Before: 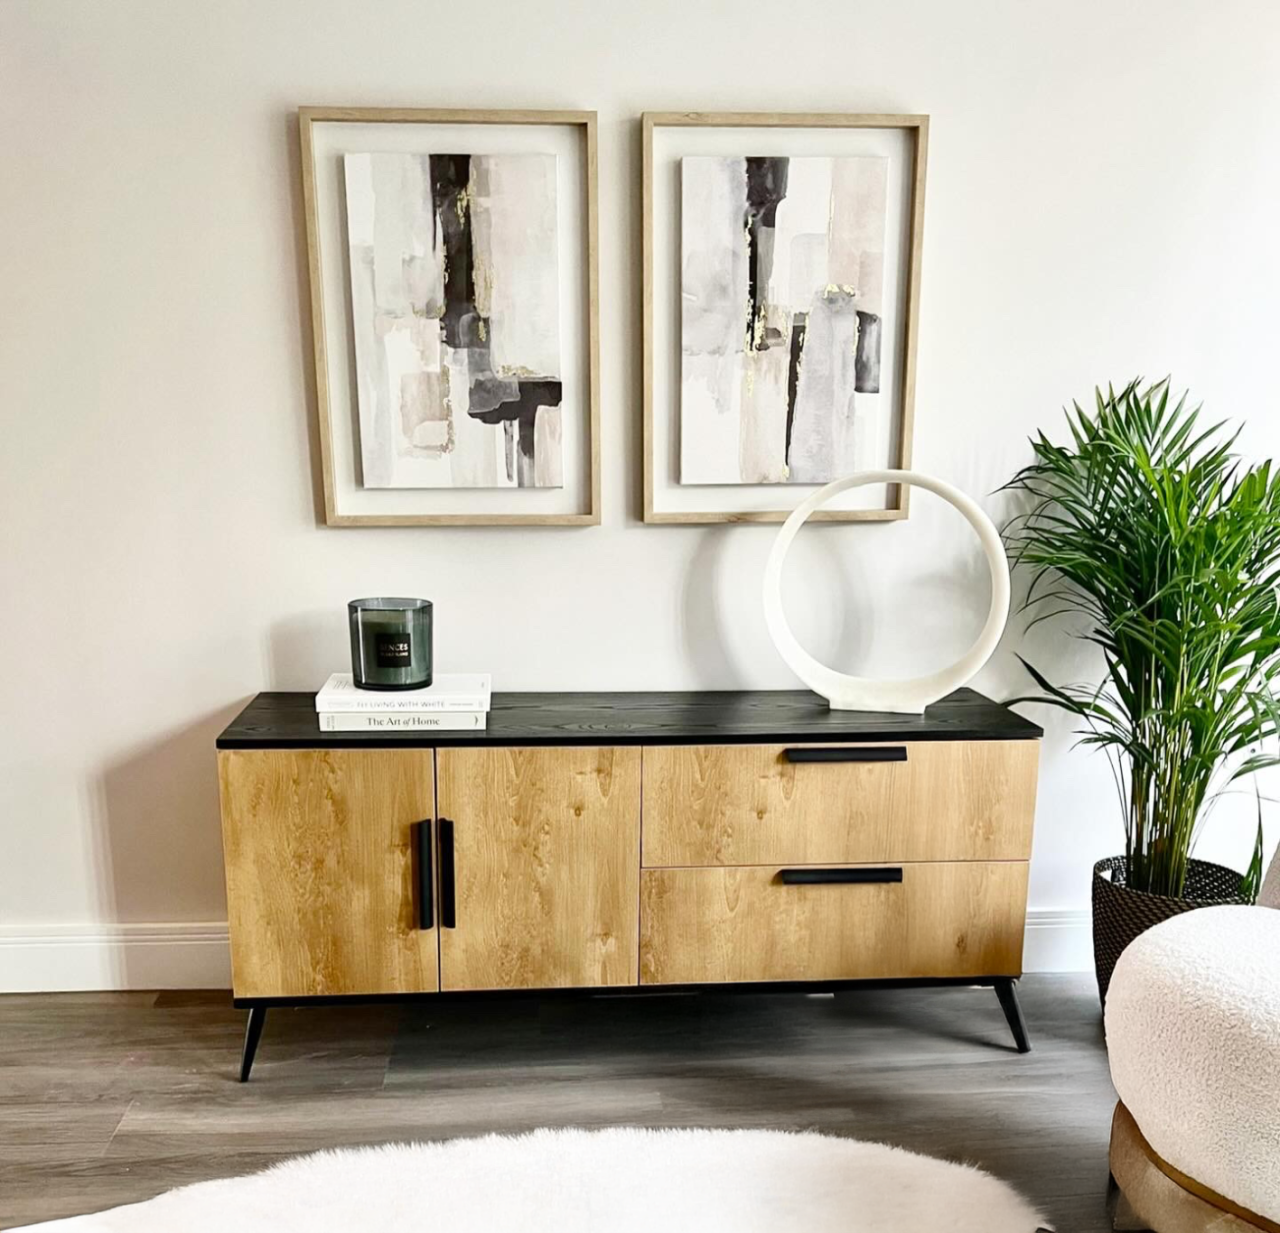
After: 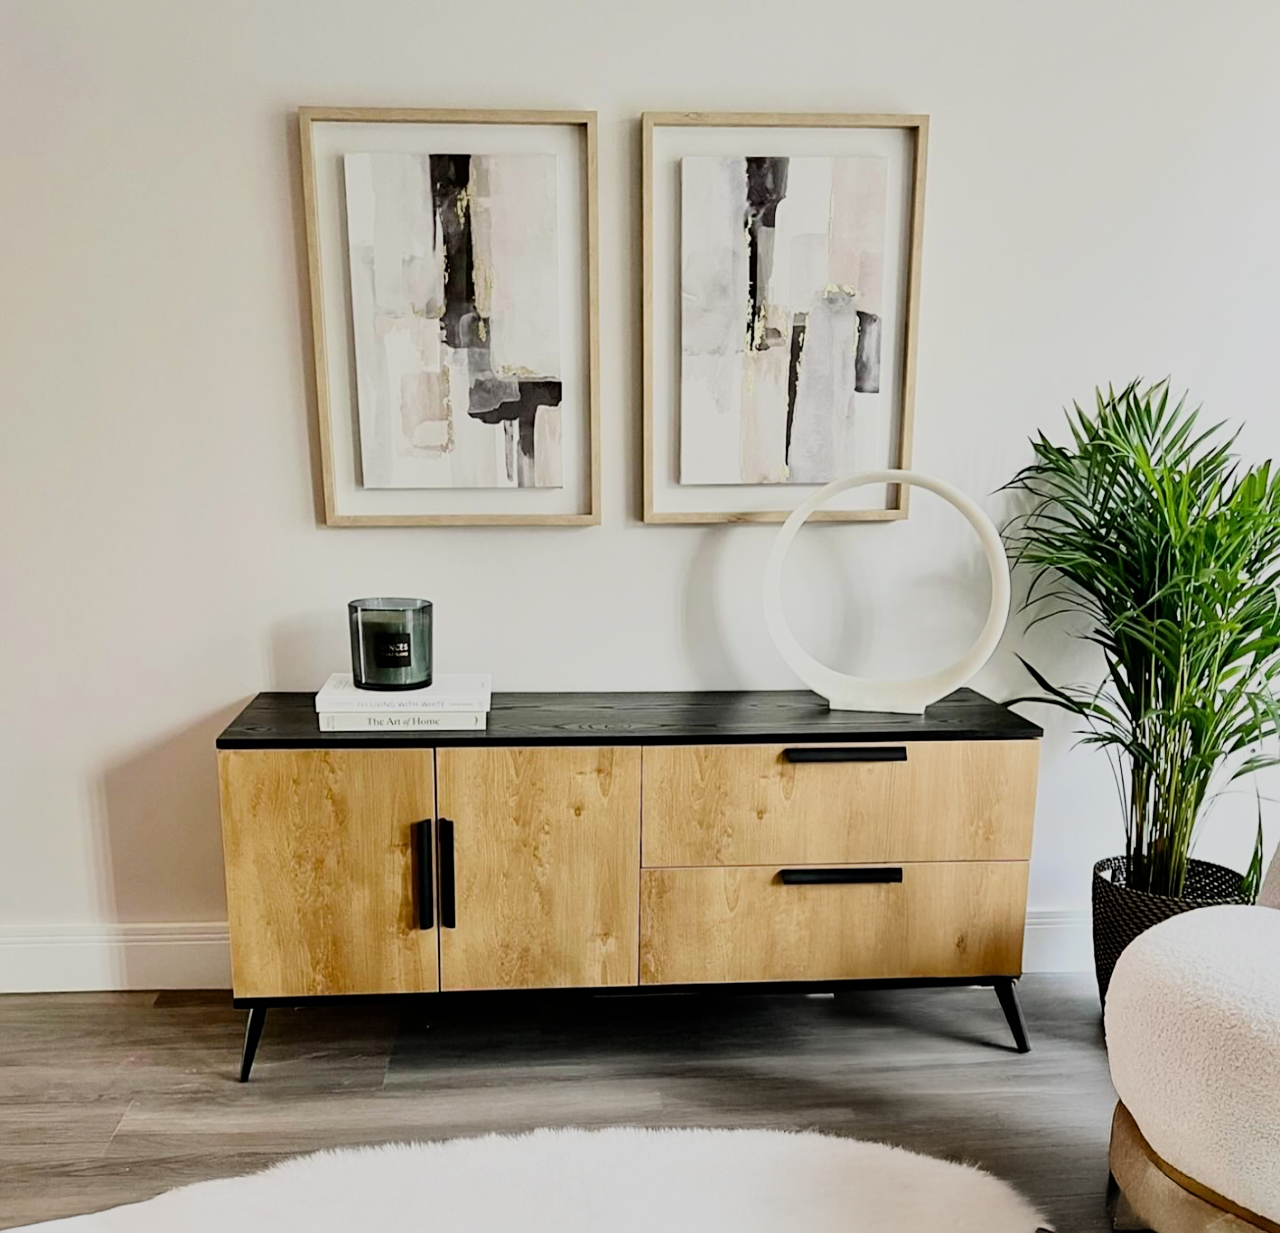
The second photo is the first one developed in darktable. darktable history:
sharpen: amount 0.2
filmic rgb: black relative exposure -7.65 EV, white relative exposure 4.56 EV, hardness 3.61, color science v6 (2022)
